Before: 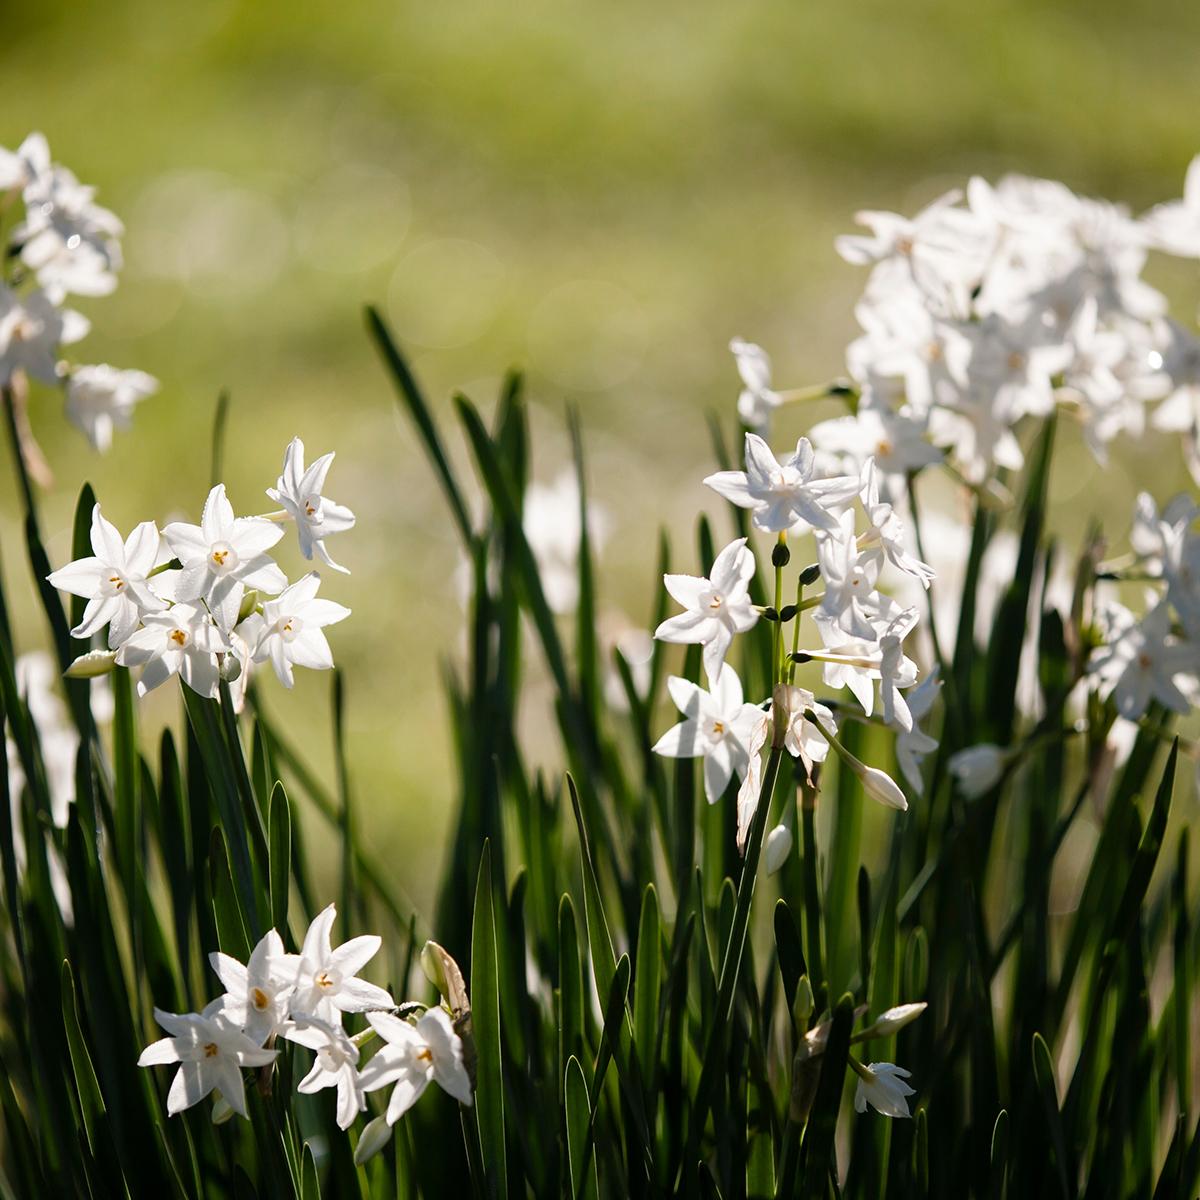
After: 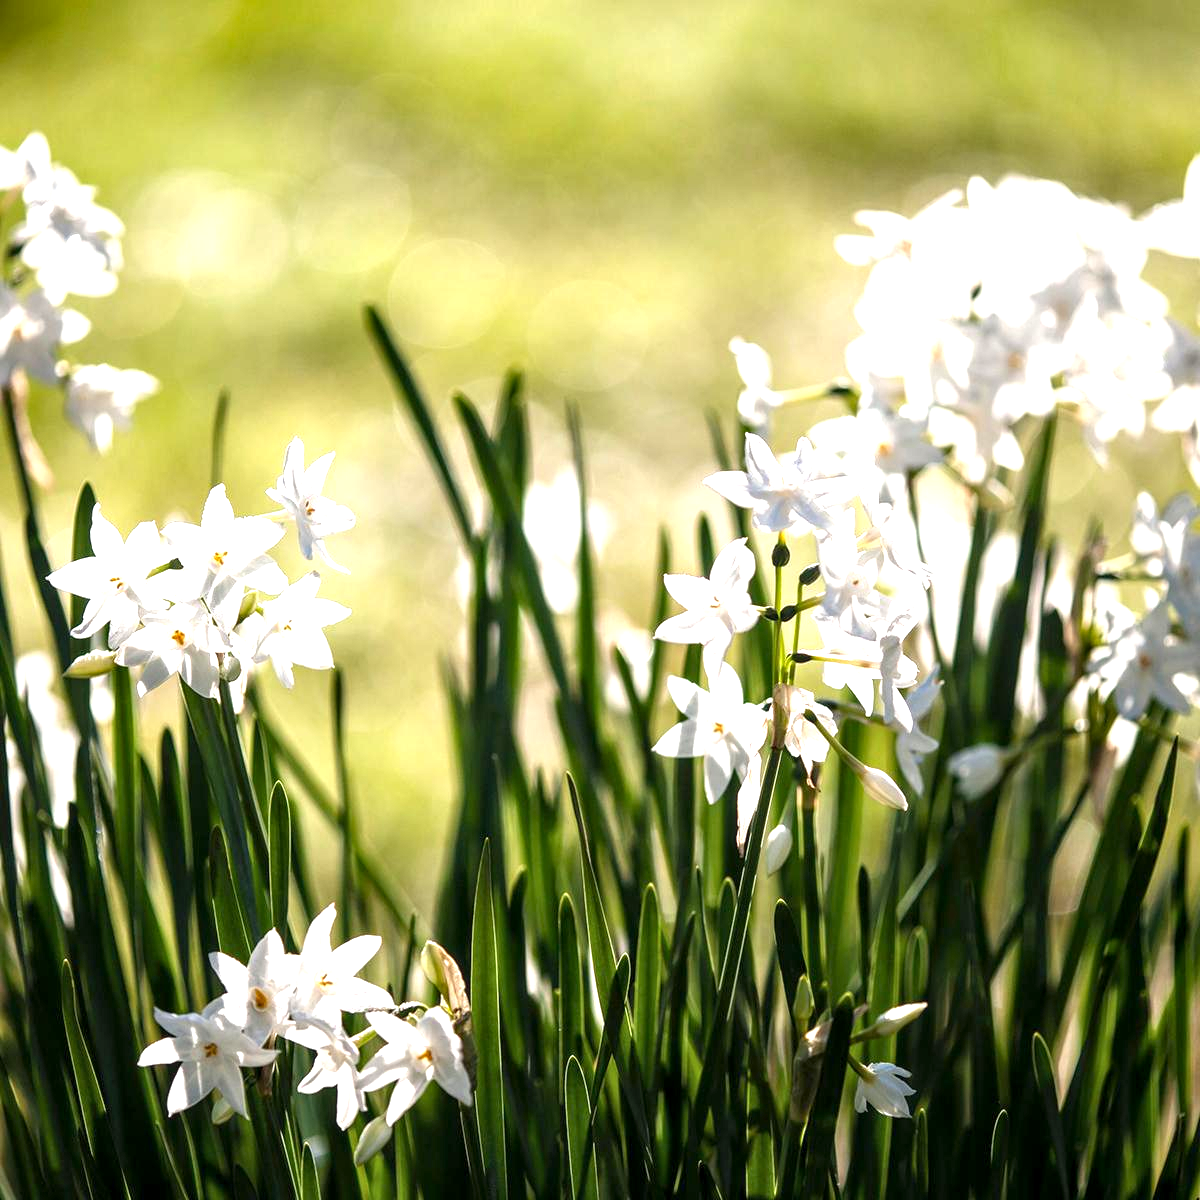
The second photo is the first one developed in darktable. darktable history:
local contrast: on, module defaults
tone equalizer: smoothing diameter 2.1%, edges refinement/feathering 15.57, mask exposure compensation -1.57 EV, filter diffusion 5
exposure: black level correction 0.001, exposure 1.117 EV, compensate exposure bias true, compensate highlight preservation false
